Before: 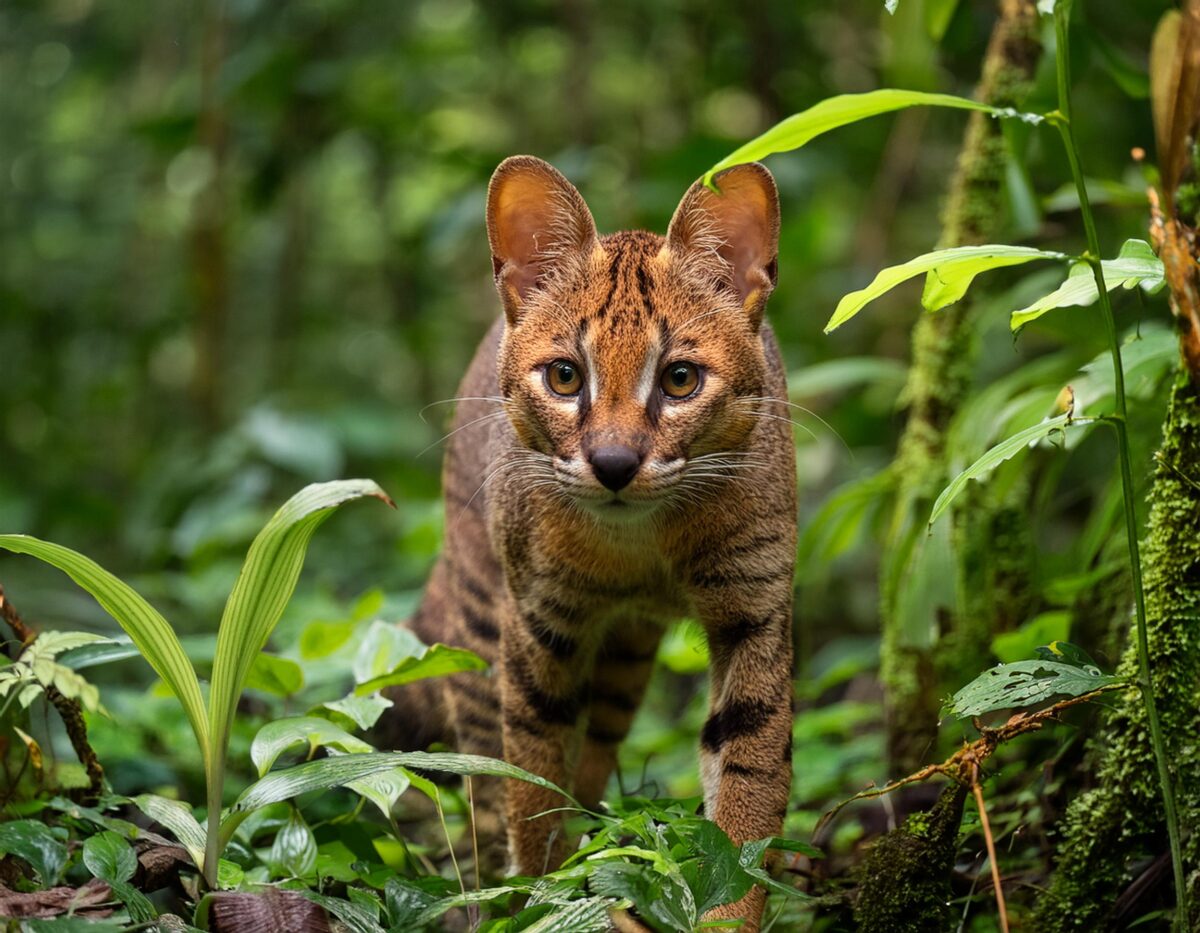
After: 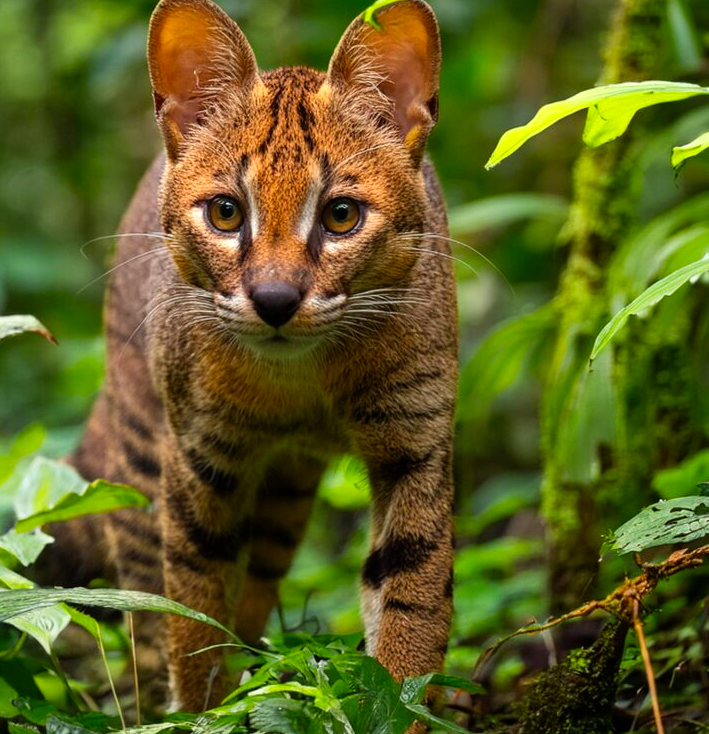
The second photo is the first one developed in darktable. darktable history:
crop and rotate: left 28.256%, top 17.734%, right 12.656%, bottom 3.573%
color balance: contrast 6.48%, output saturation 113.3%
